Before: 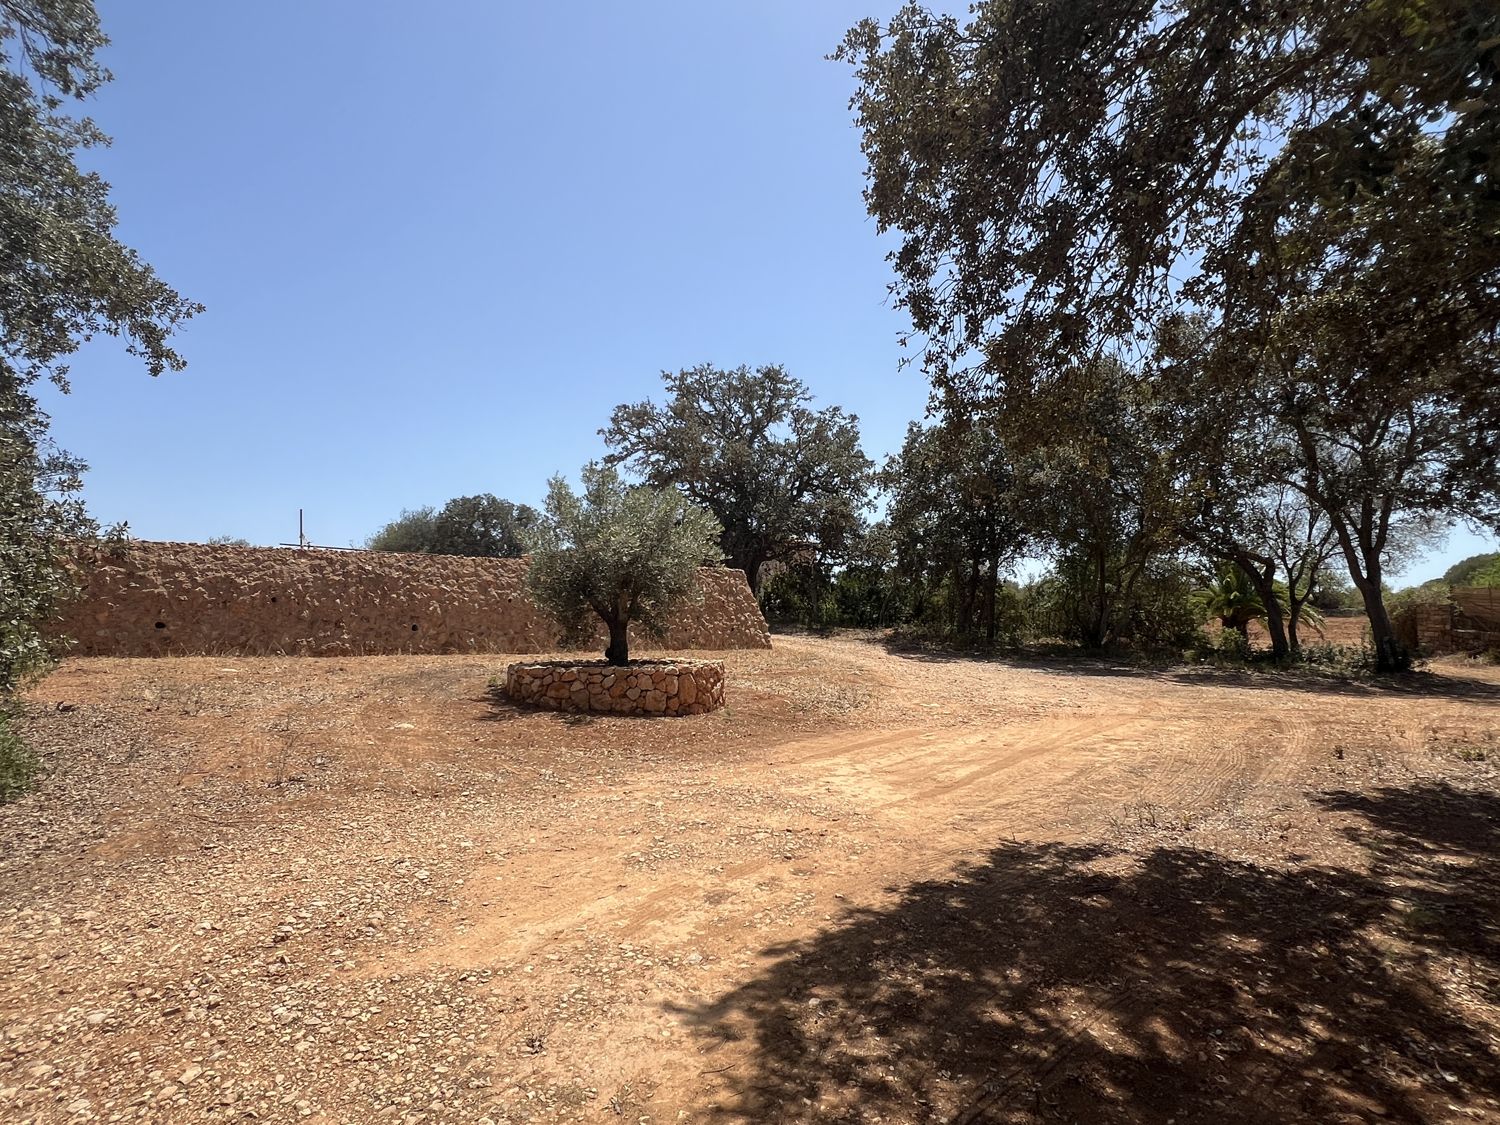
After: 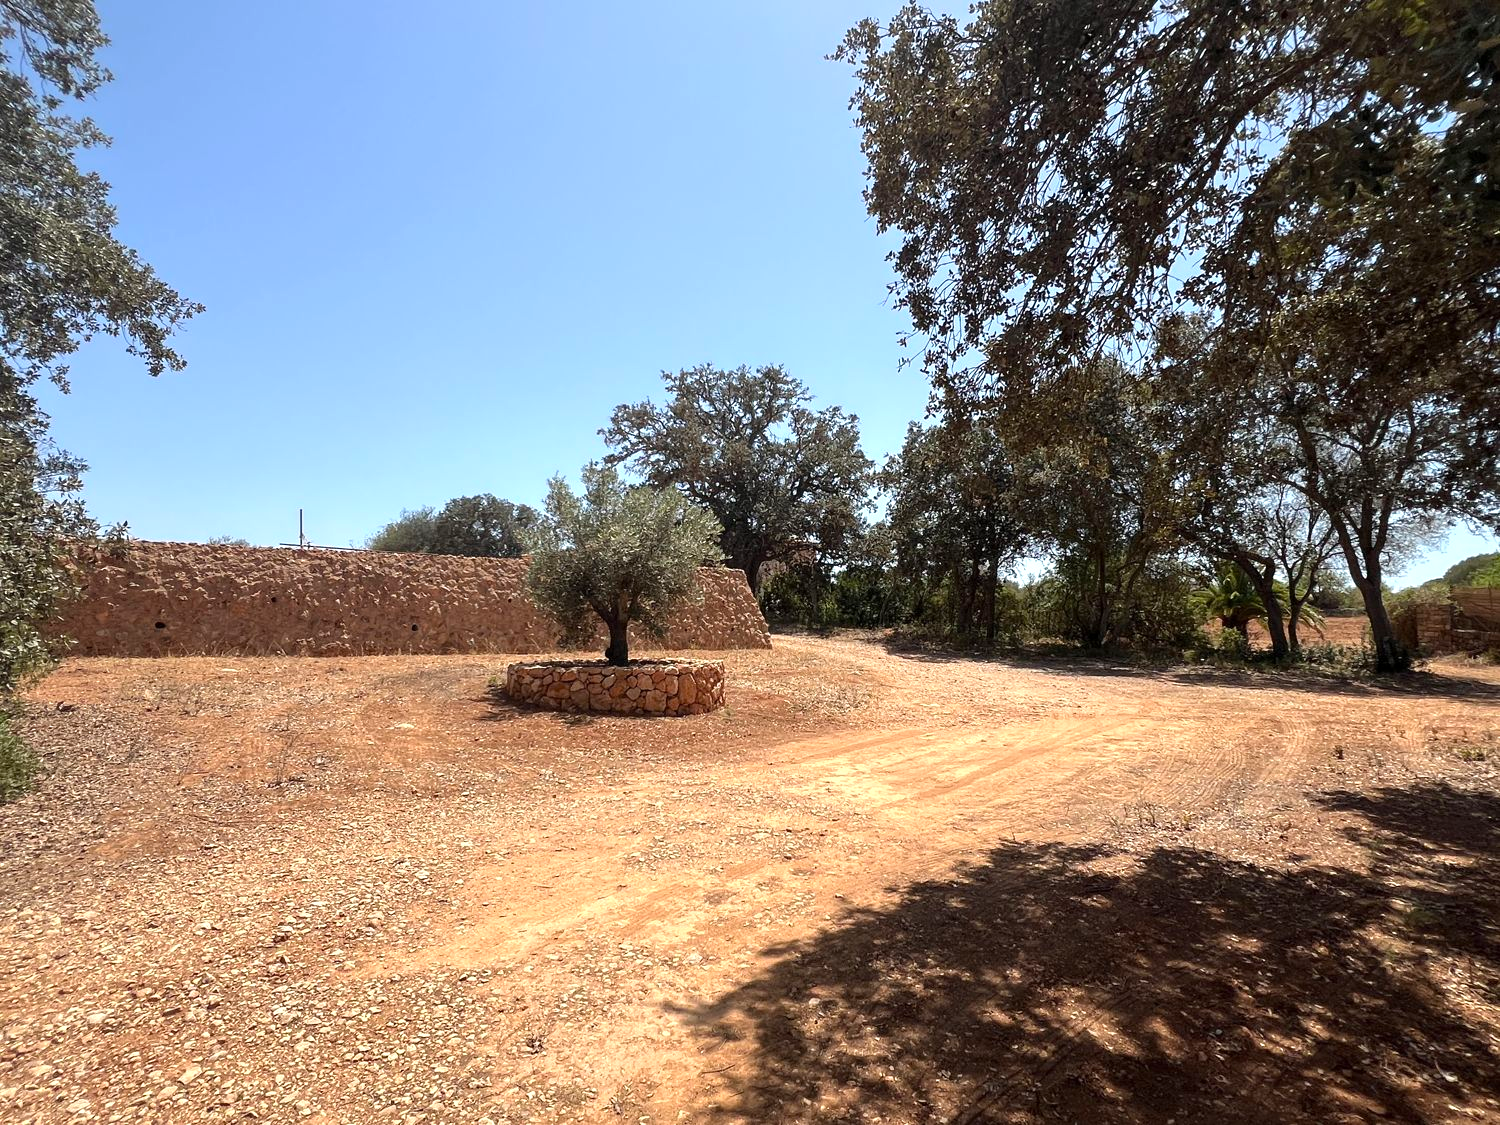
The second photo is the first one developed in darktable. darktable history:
exposure: exposure 0.401 EV, compensate highlight preservation false
